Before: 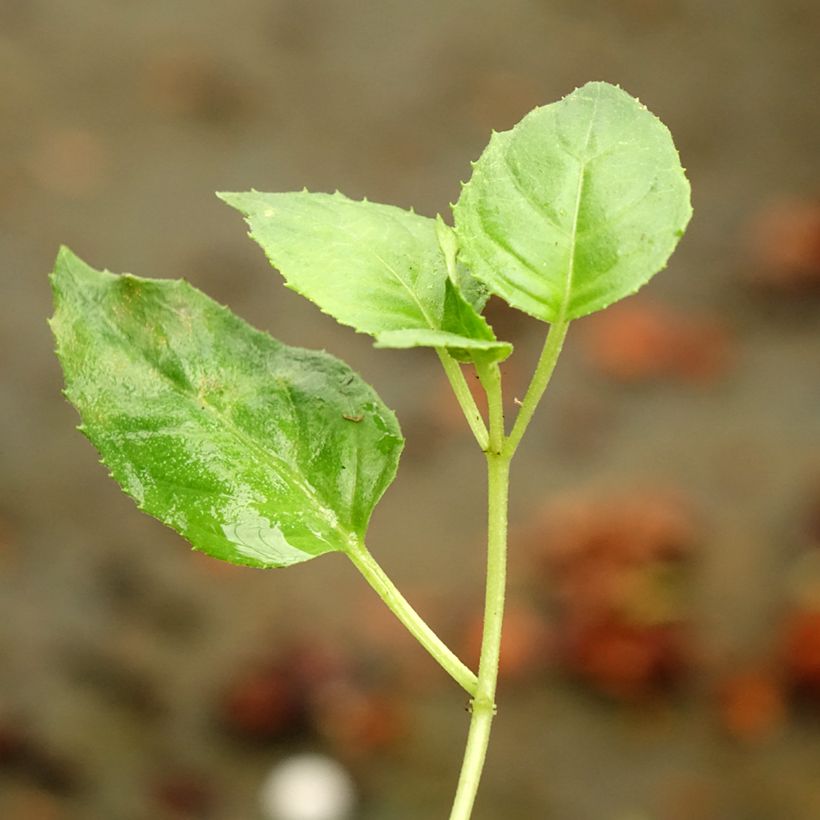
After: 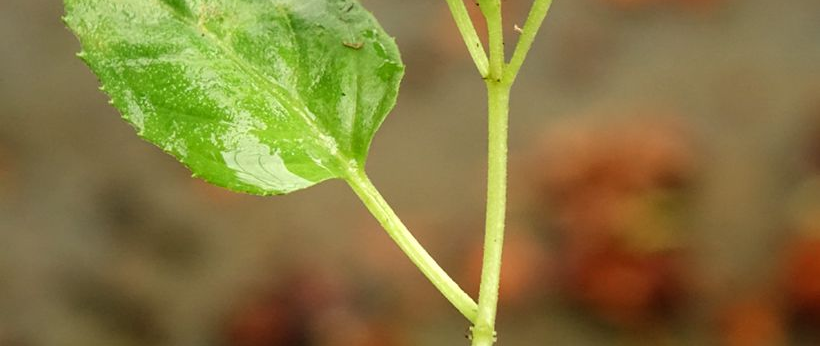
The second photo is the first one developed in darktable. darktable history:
crop: top 45.515%, bottom 12.197%
